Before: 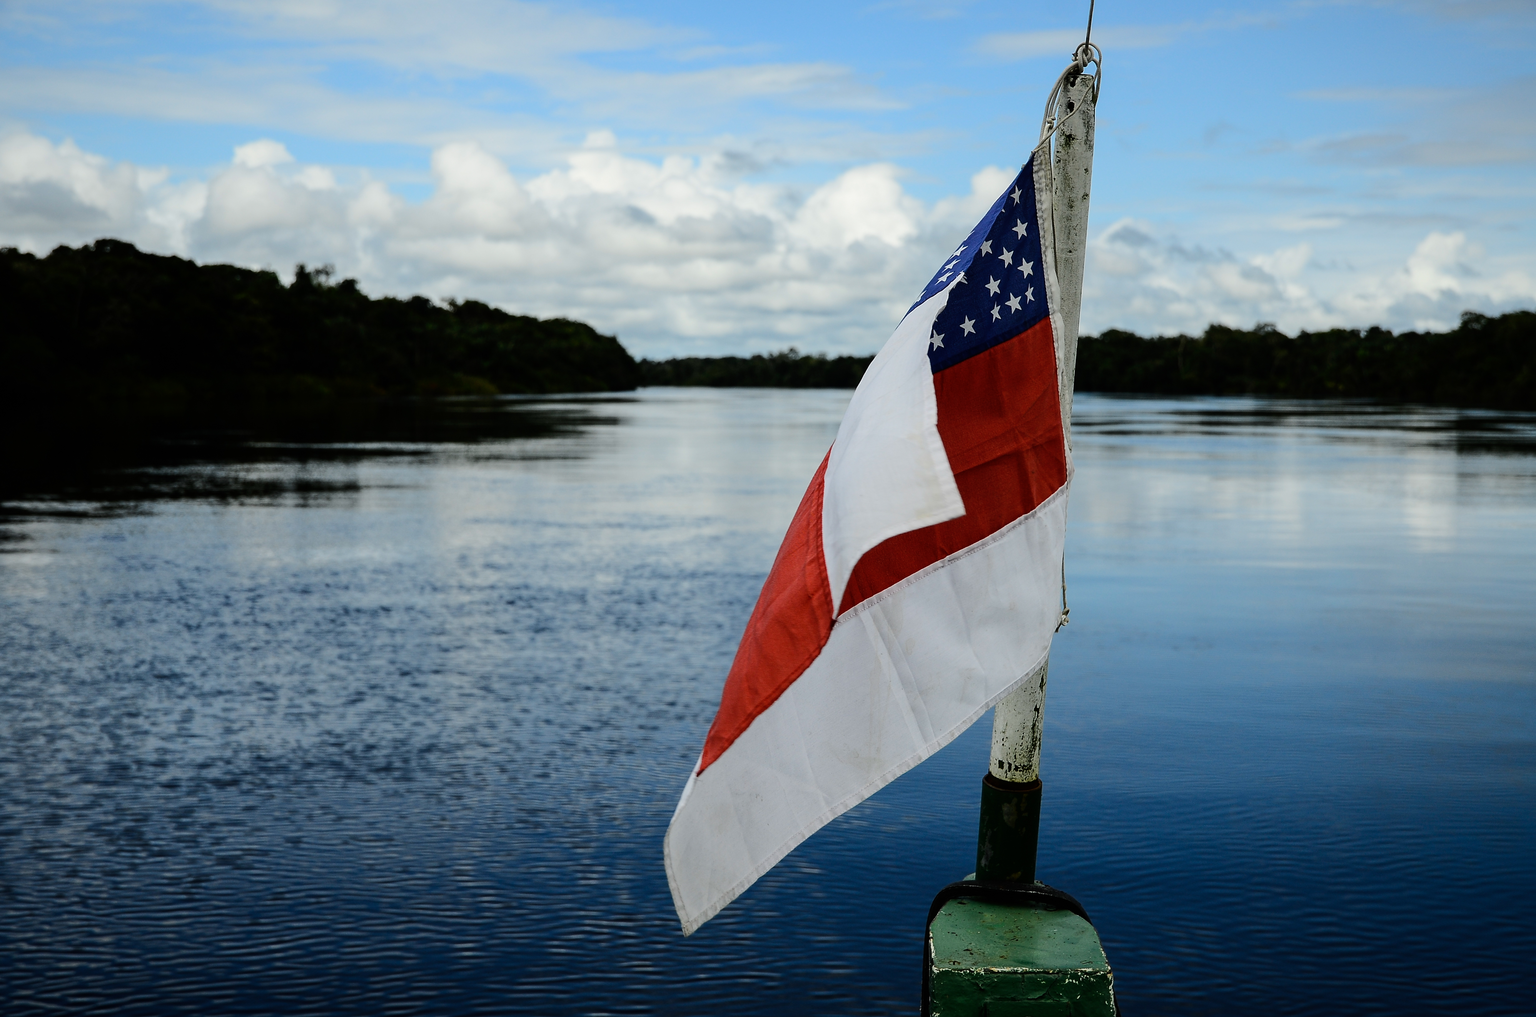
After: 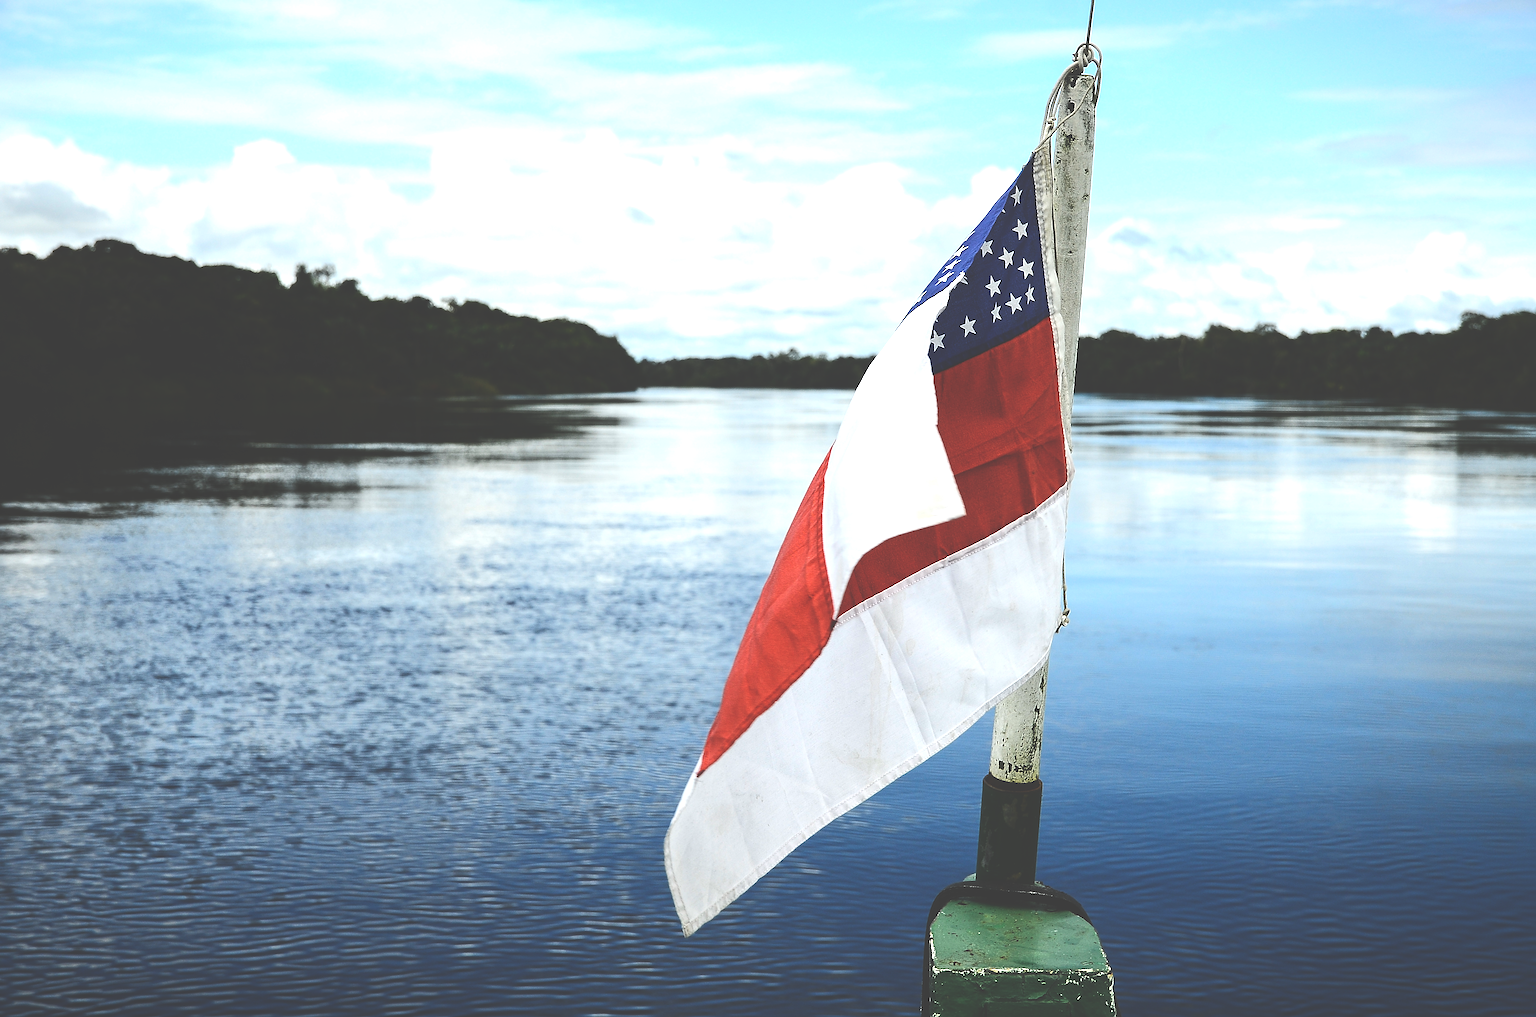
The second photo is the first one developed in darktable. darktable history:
sharpen: on, module defaults
exposure: black level correction -0.023, exposure 1.395 EV, compensate exposure bias true, compensate highlight preservation false
